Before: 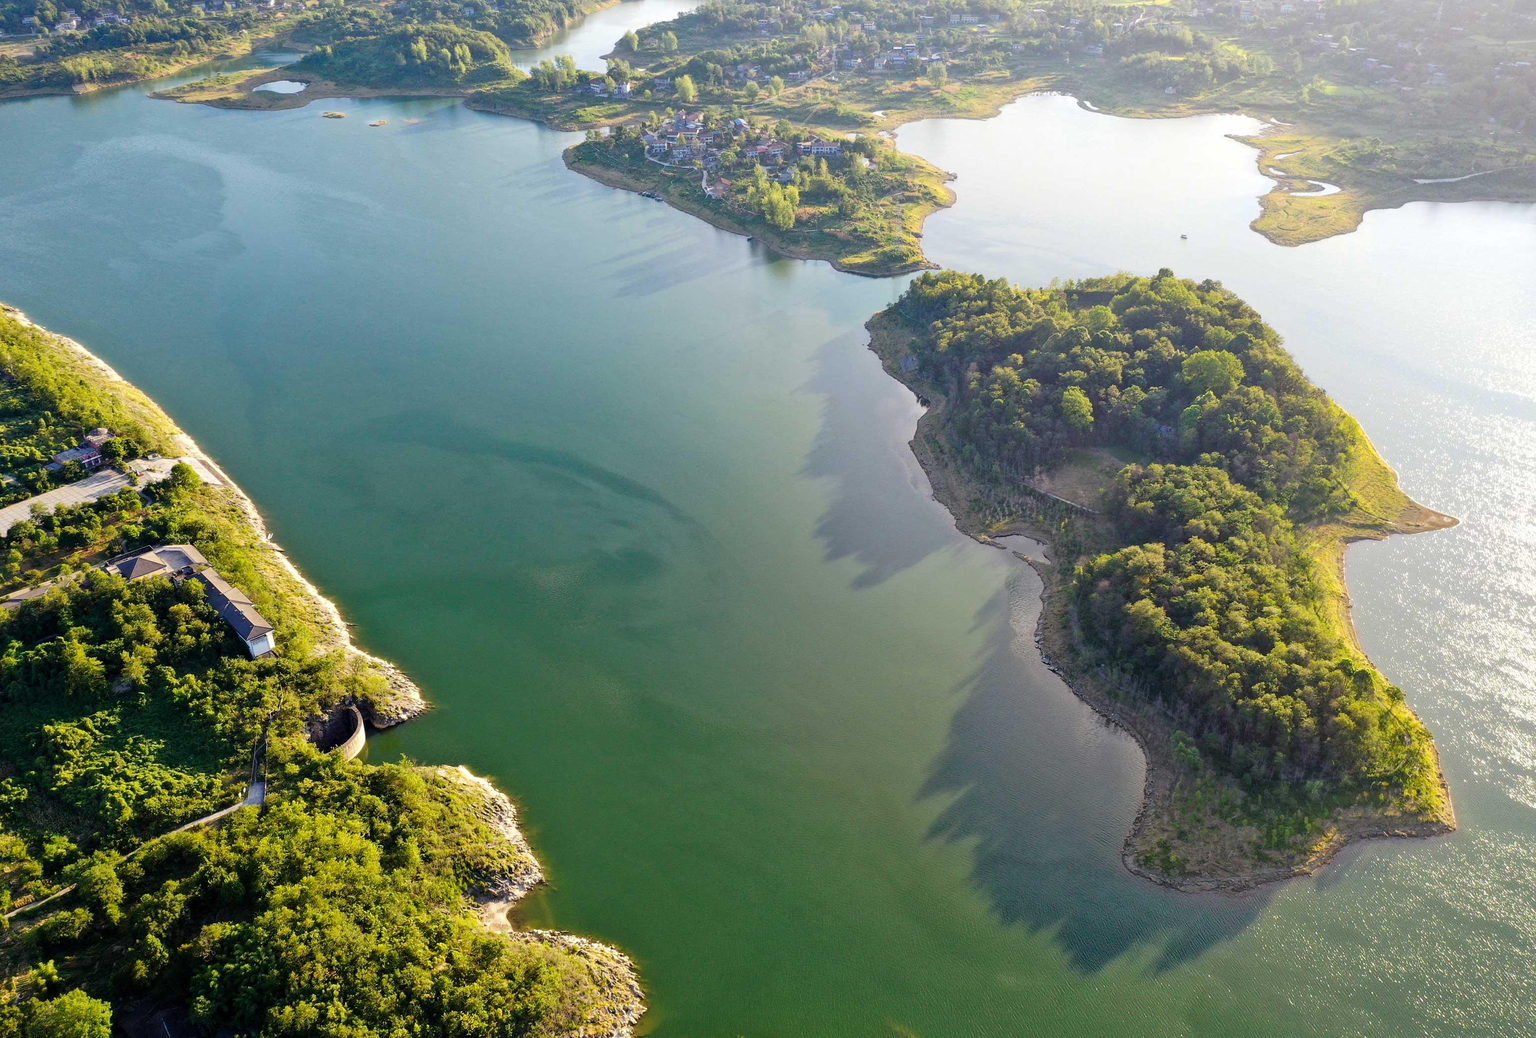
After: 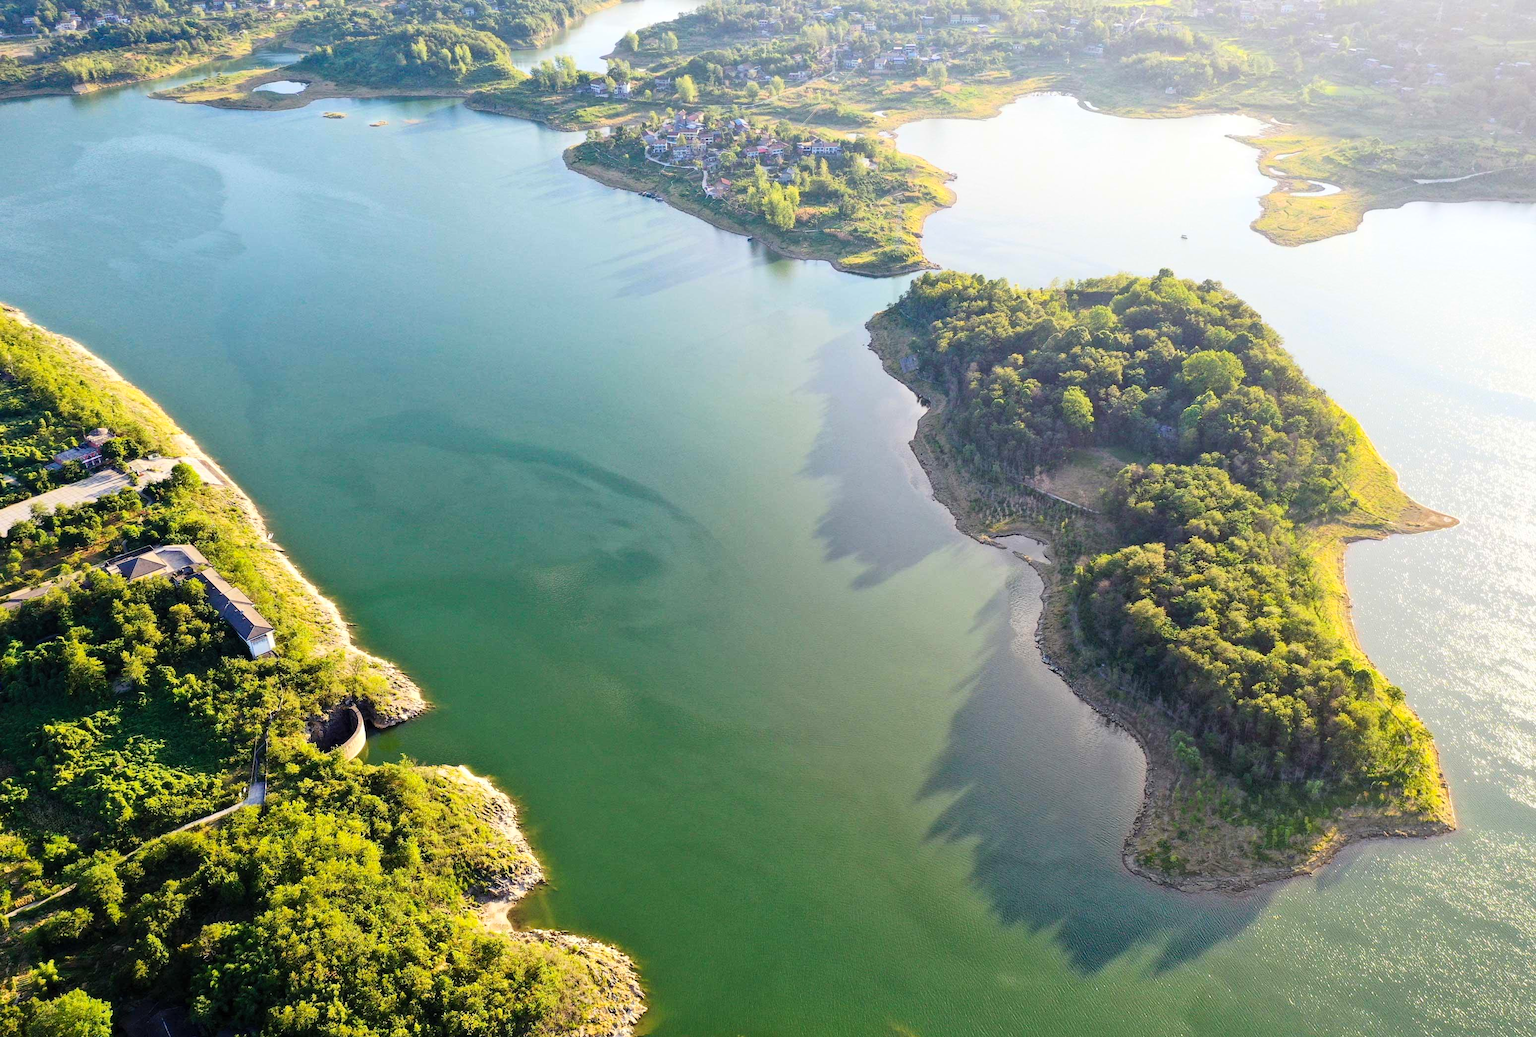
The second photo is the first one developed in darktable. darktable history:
contrast brightness saturation: contrast 0.198, brightness 0.15, saturation 0.145
